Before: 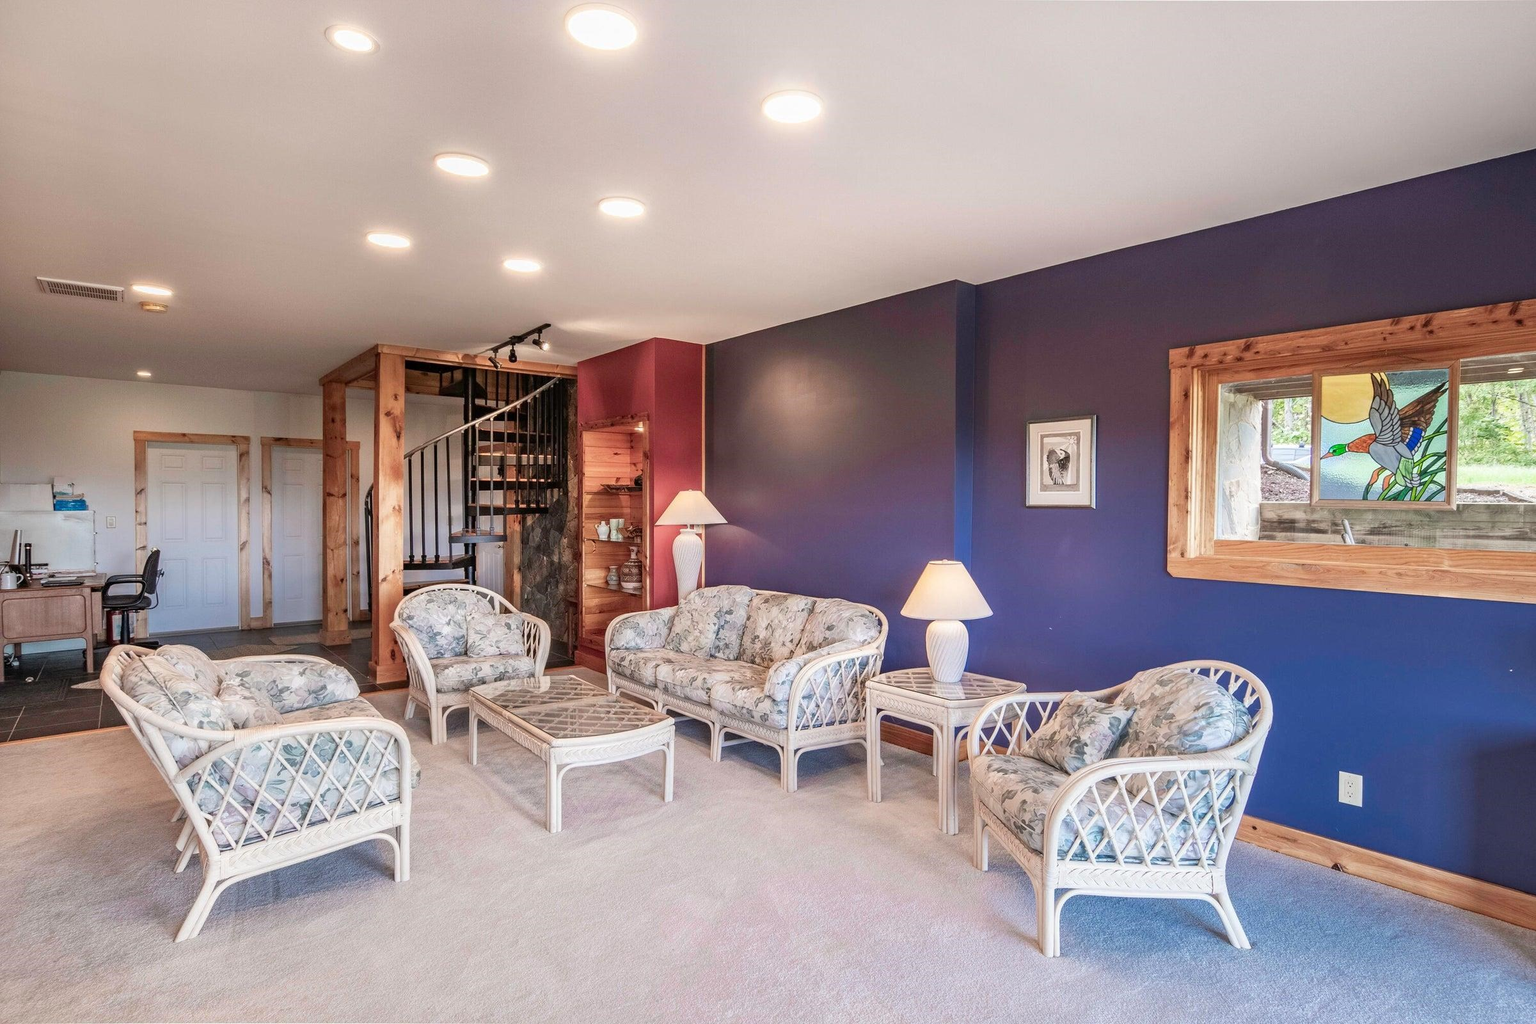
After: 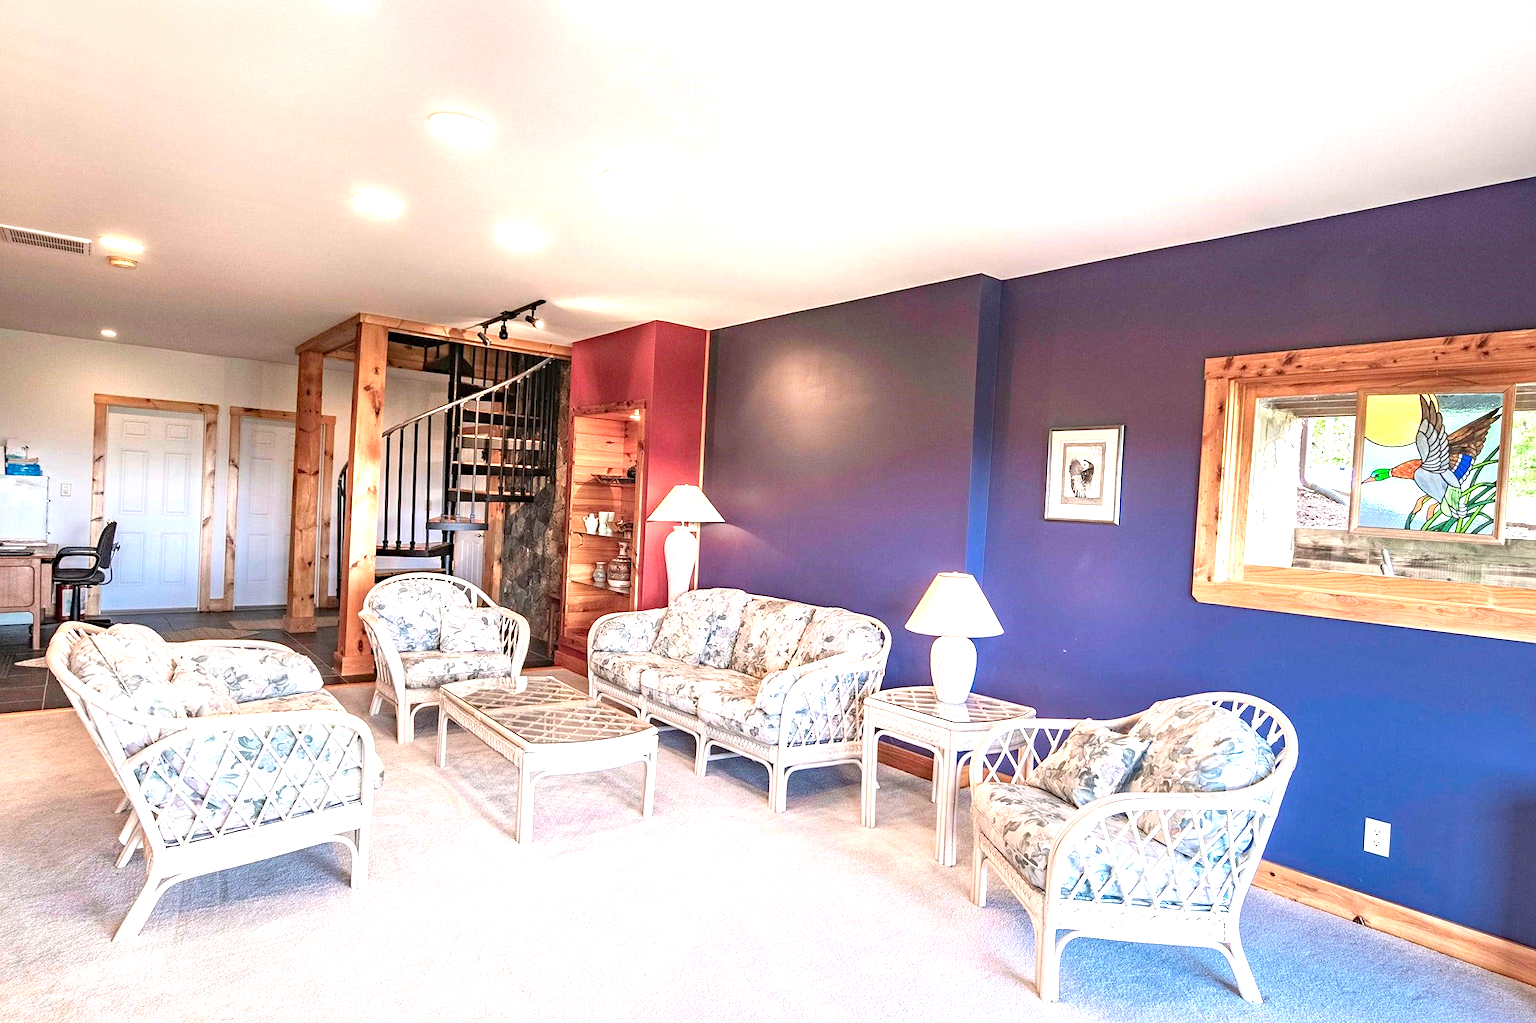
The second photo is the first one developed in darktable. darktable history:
crop and rotate: angle -2.7°
haze removal: compatibility mode true, adaptive false
sharpen: amount 0.21
exposure: black level correction 0, exposure 1.096 EV, compensate highlight preservation false
